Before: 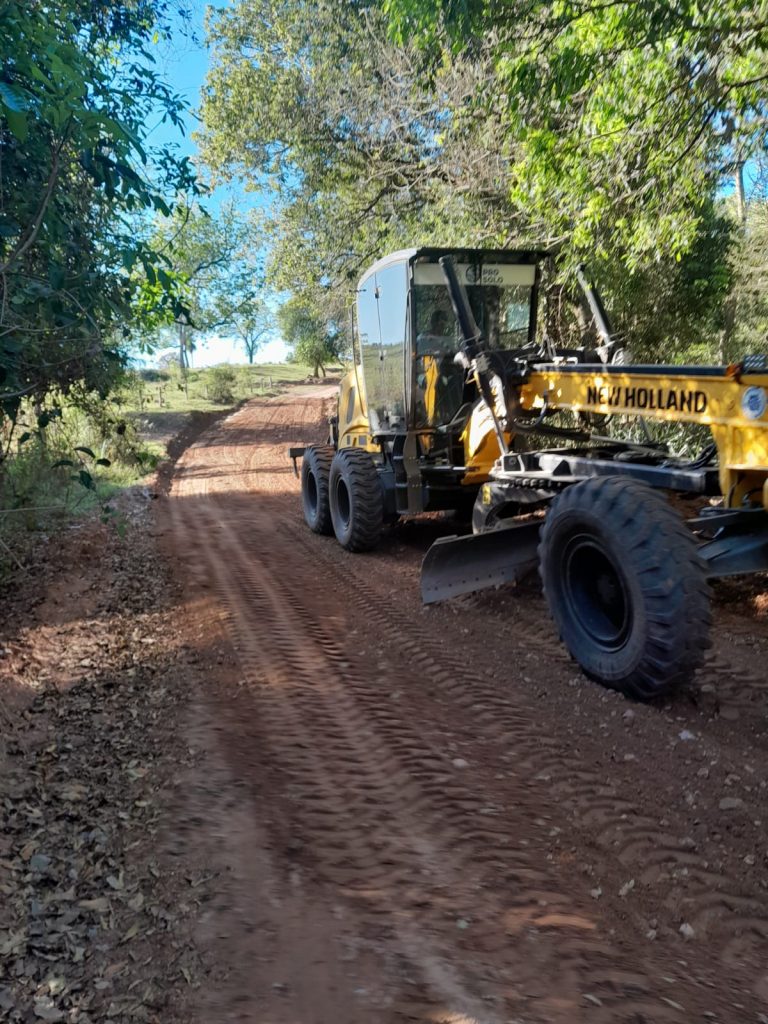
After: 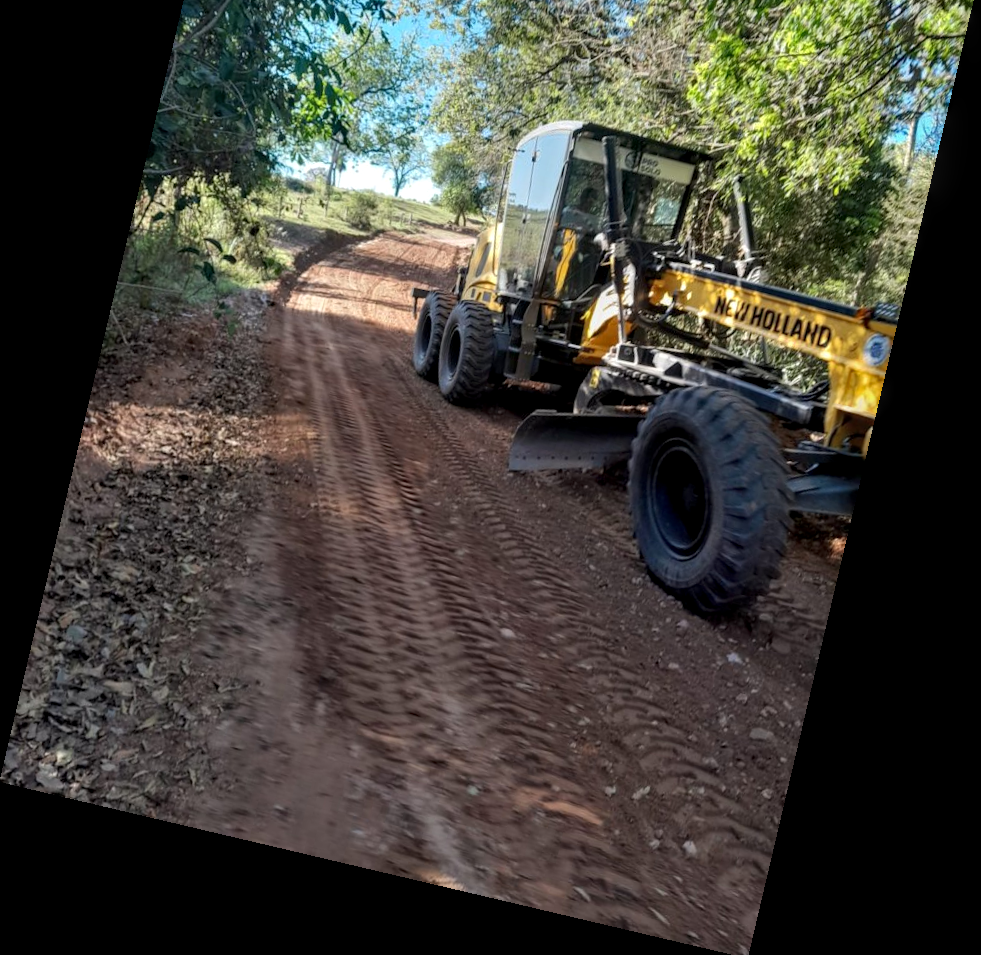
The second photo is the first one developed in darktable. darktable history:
crop and rotate: top 18.507%
local contrast: detail 130%
rotate and perspective: rotation 13.27°, automatic cropping off
